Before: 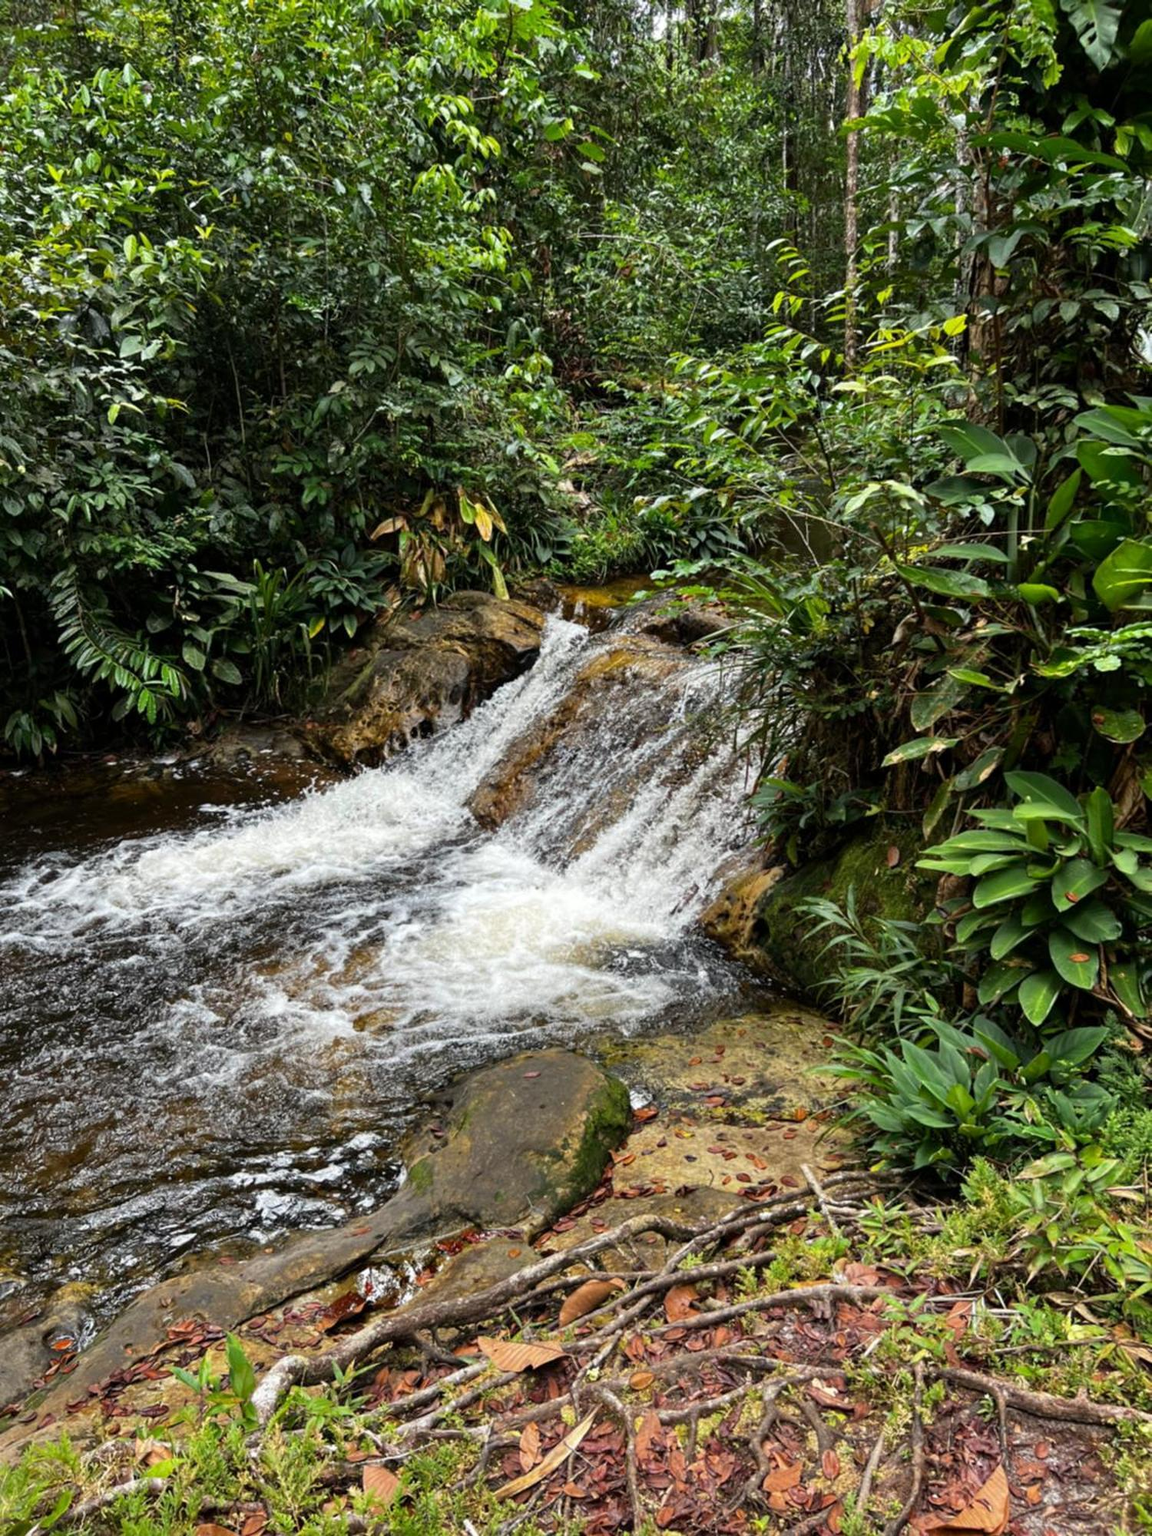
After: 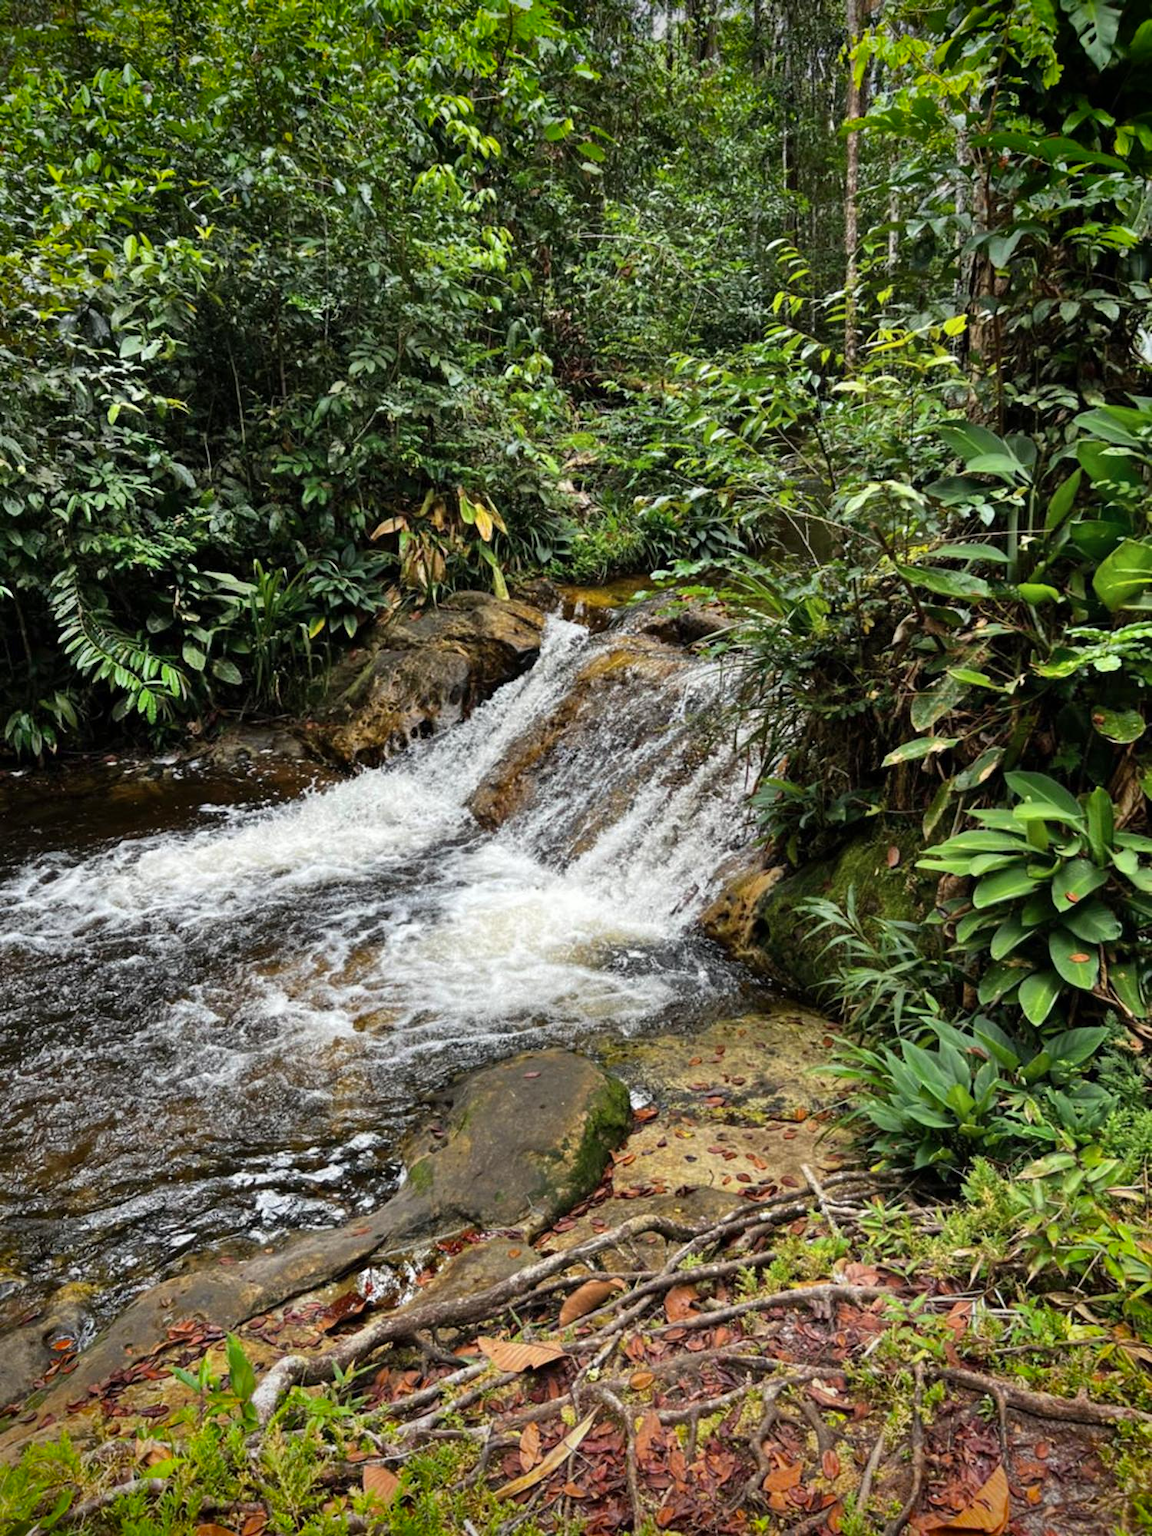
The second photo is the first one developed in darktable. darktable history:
vignetting: fall-off start 88.53%, fall-off radius 44.2%, saturation 0.376, width/height ratio 1.161
shadows and highlights: radius 133.83, soften with gaussian
